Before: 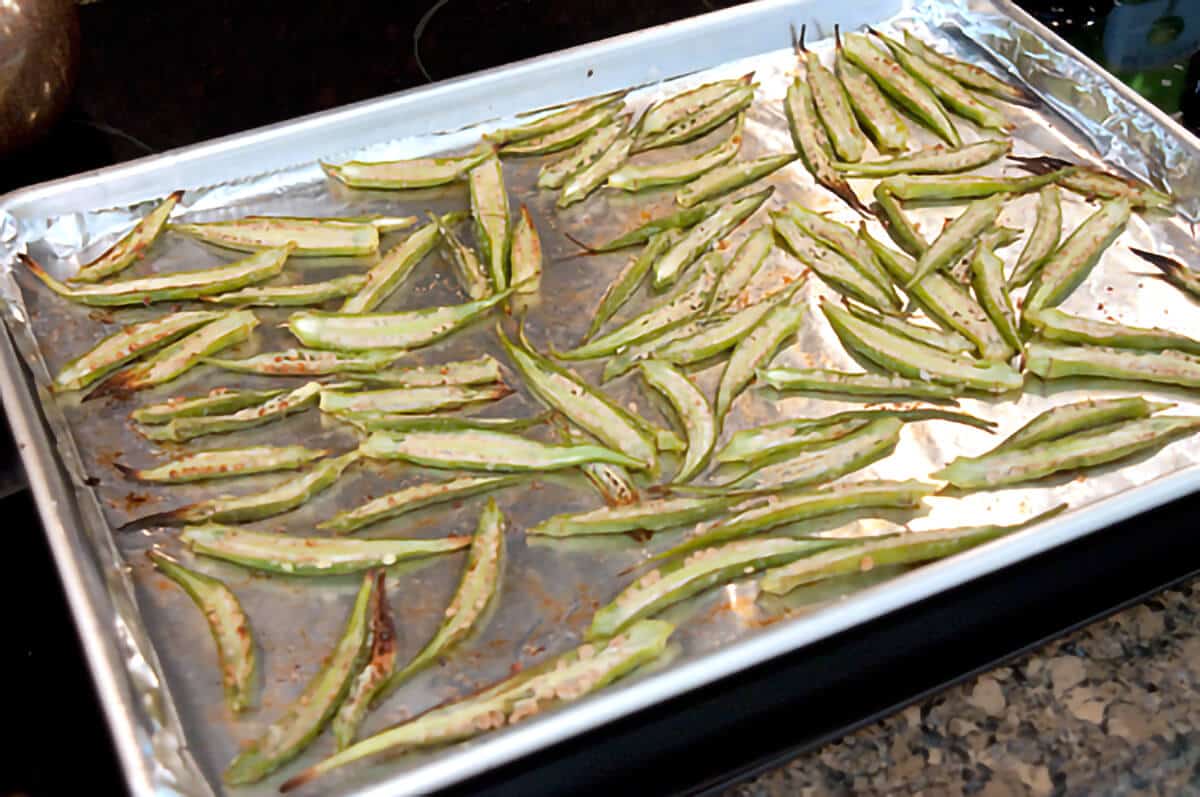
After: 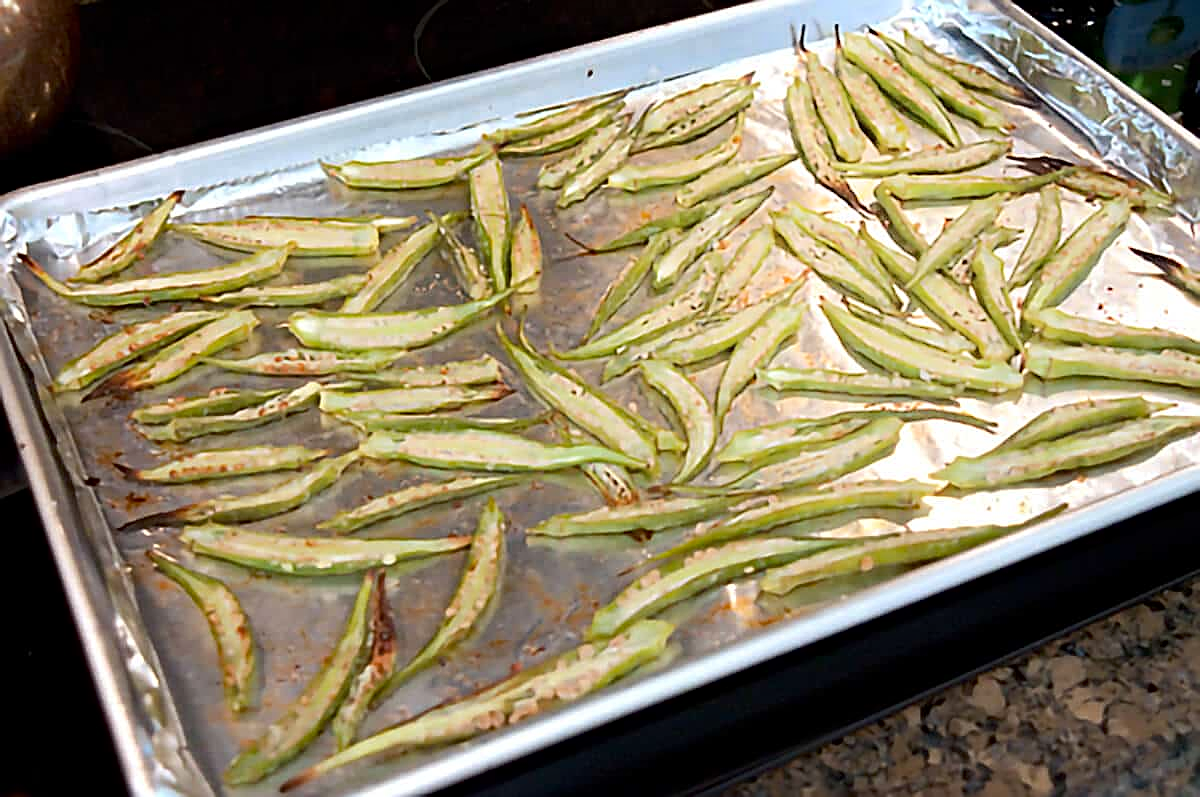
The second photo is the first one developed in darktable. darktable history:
shadows and highlights: shadows -54.99, highlights 87.17, soften with gaussian
sharpen: on, module defaults
haze removal: compatibility mode true, adaptive false
